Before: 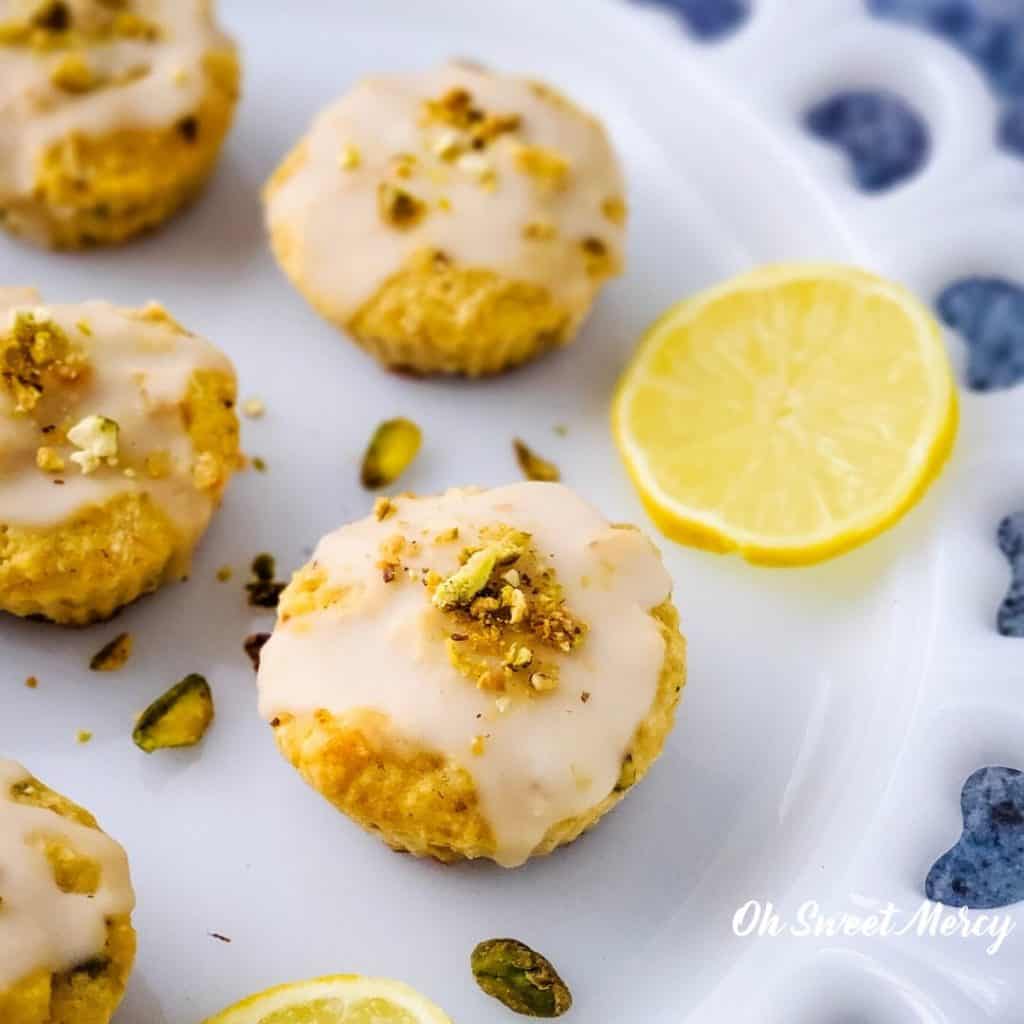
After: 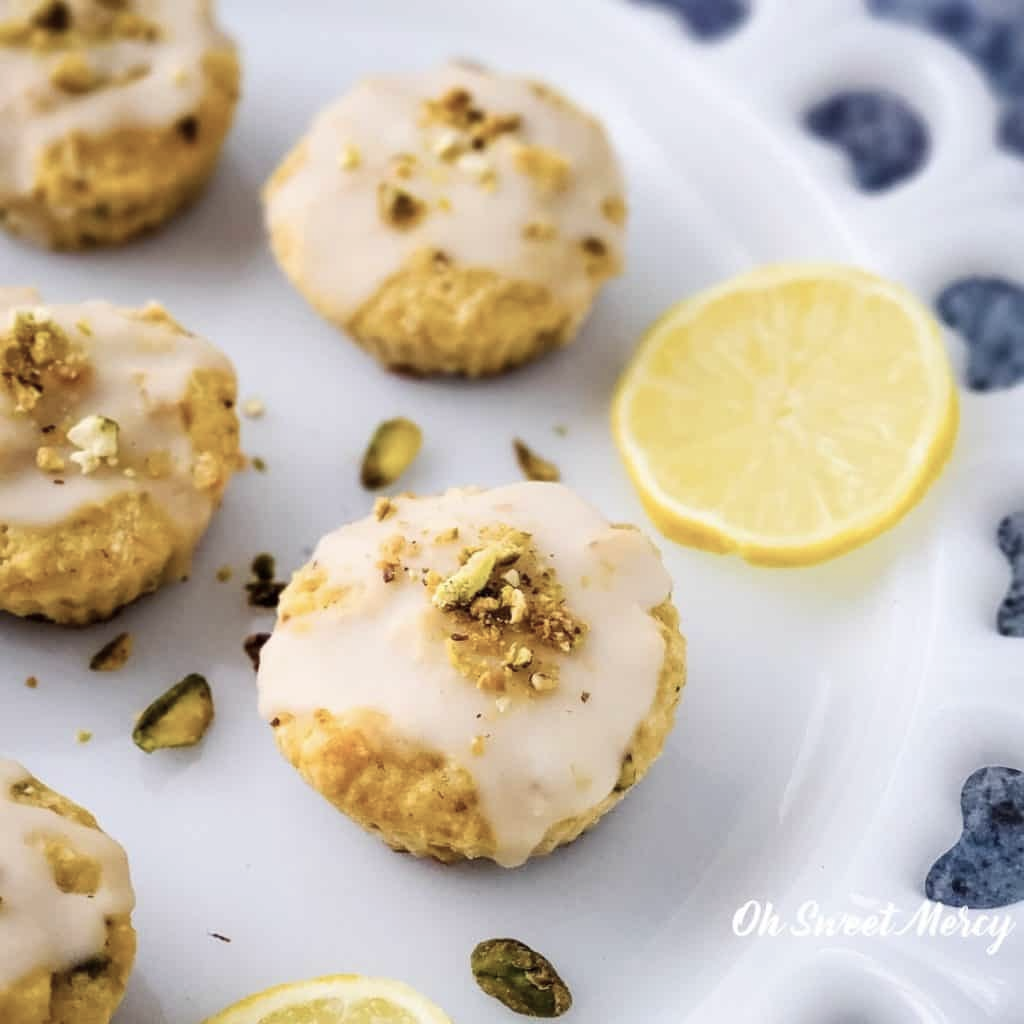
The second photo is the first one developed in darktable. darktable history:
contrast brightness saturation: contrast 0.101, saturation -0.3
